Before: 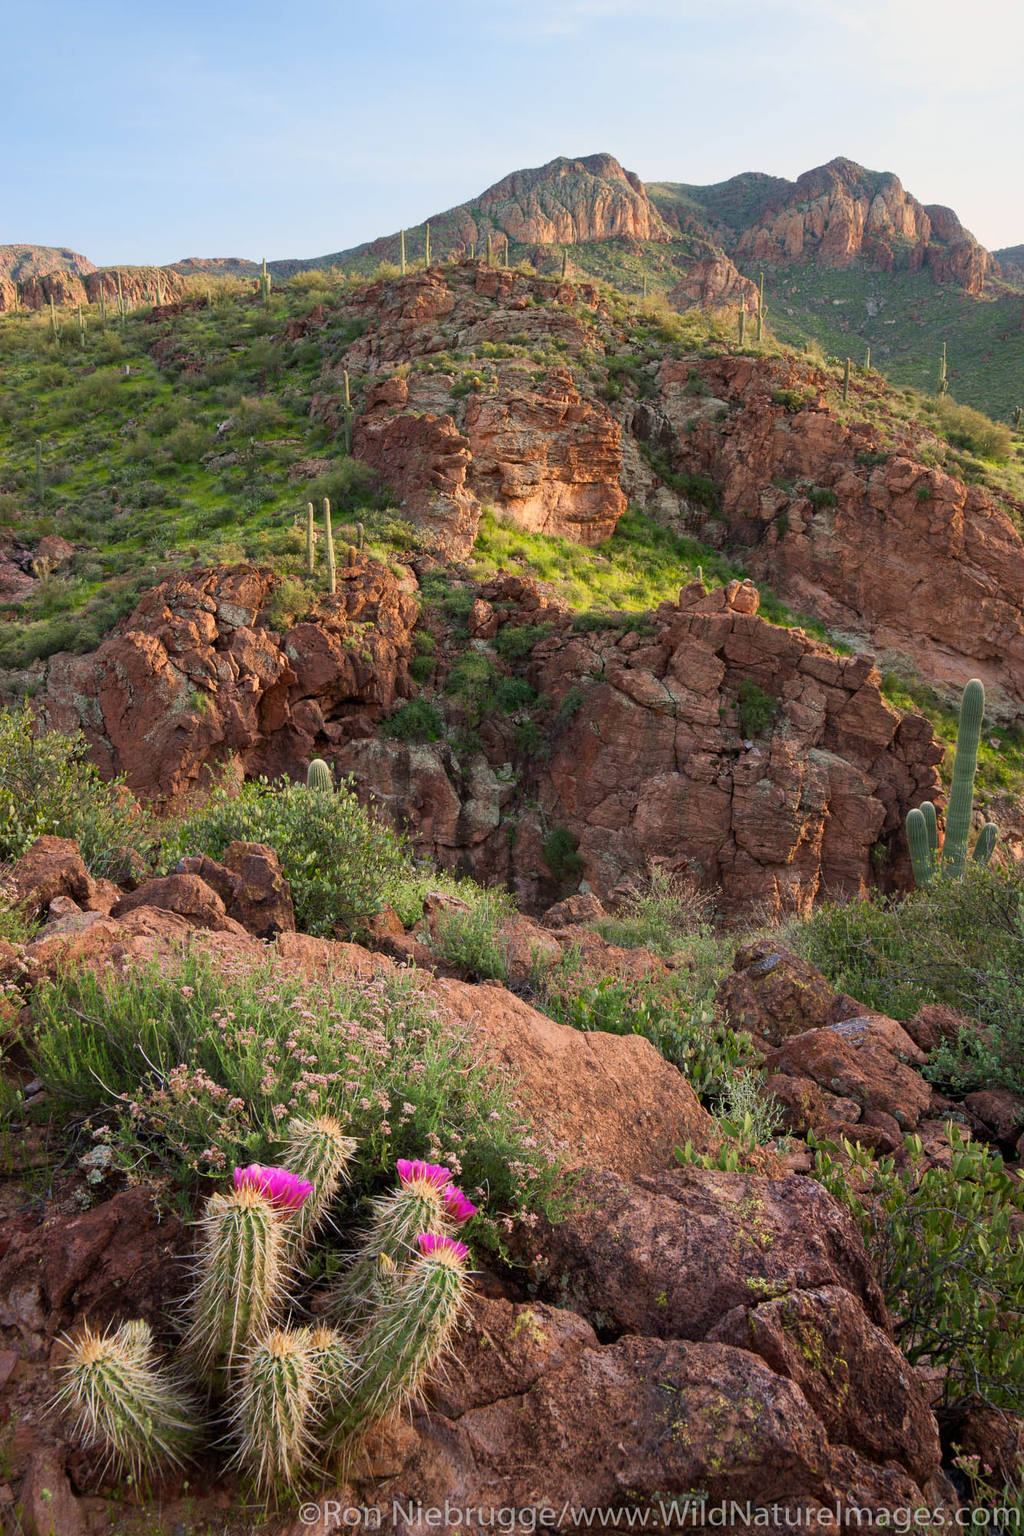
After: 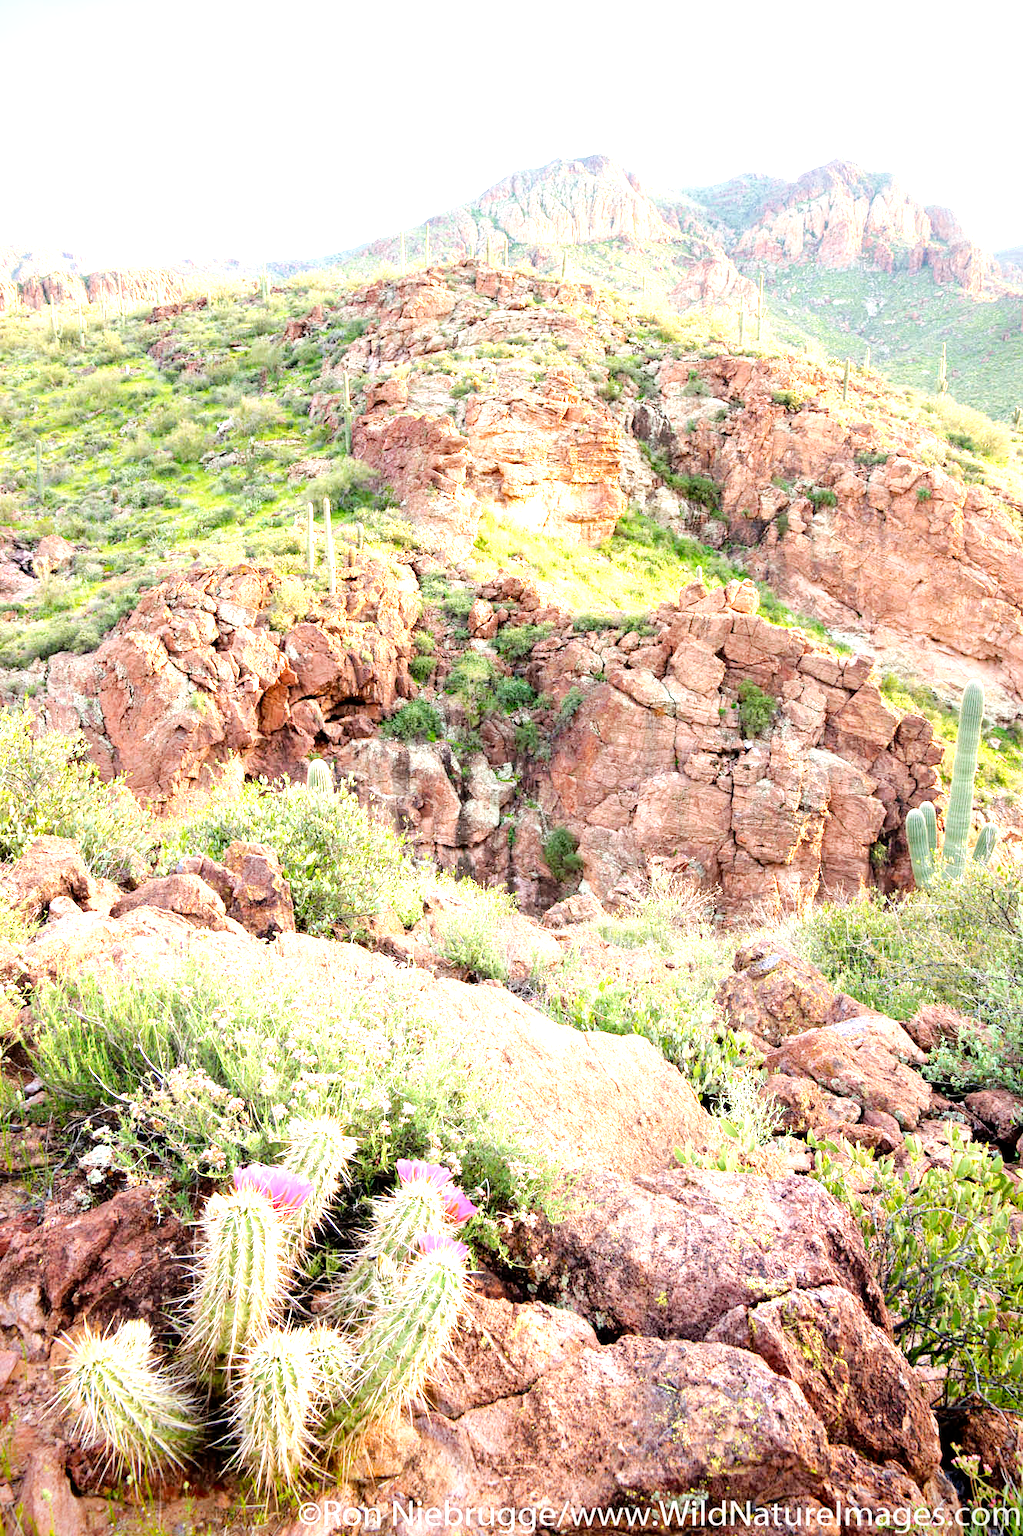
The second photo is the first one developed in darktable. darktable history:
tone equalizer: -8 EV -0.713 EV, -7 EV -0.707 EV, -6 EV -0.604 EV, -5 EV -0.367 EV, -3 EV 0.372 EV, -2 EV 0.6 EV, -1 EV 0.68 EV, +0 EV 0.722 EV, mask exposure compensation -0.503 EV
tone curve: curves: ch0 [(0, 0) (0.051, 0.027) (0.096, 0.071) (0.219, 0.248) (0.428, 0.52) (0.596, 0.713) (0.727, 0.823) (0.859, 0.924) (1, 1)]; ch1 [(0, 0) (0.1, 0.038) (0.318, 0.221) (0.413, 0.325) (0.443, 0.412) (0.483, 0.474) (0.503, 0.501) (0.516, 0.515) (0.548, 0.575) (0.561, 0.596) (0.594, 0.647) (0.666, 0.701) (1, 1)]; ch2 [(0, 0) (0.453, 0.435) (0.479, 0.476) (0.504, 0.5) (0.52, 0.526) (0.557, 0.585) (0.583, 0.608) (0.824, 0.815) (1, 1)], preserve colors none
exposure: black level correction 0.001, exposure 1.734 EV, compensate exposure bias true, compensate highlight preservation false
vignetting: fall-off radius 61%, saturation 0.381
